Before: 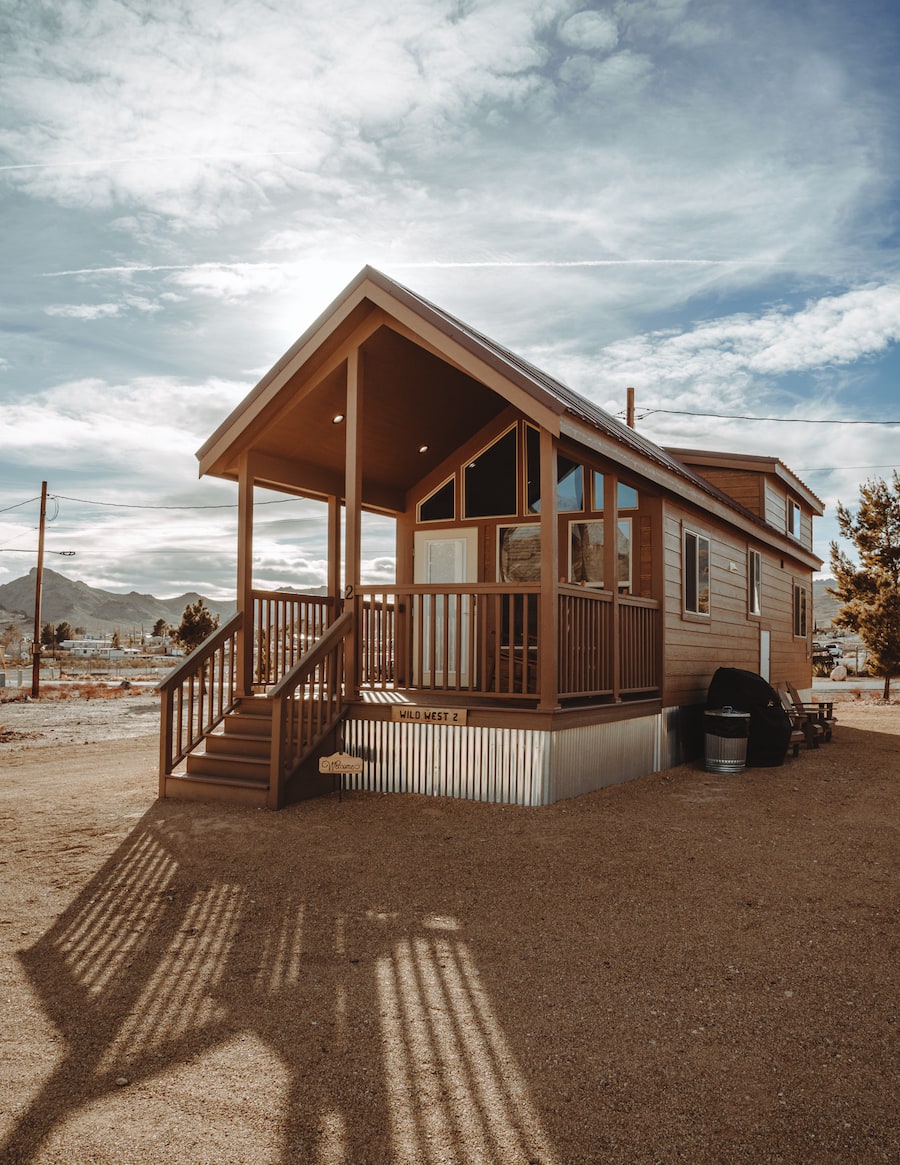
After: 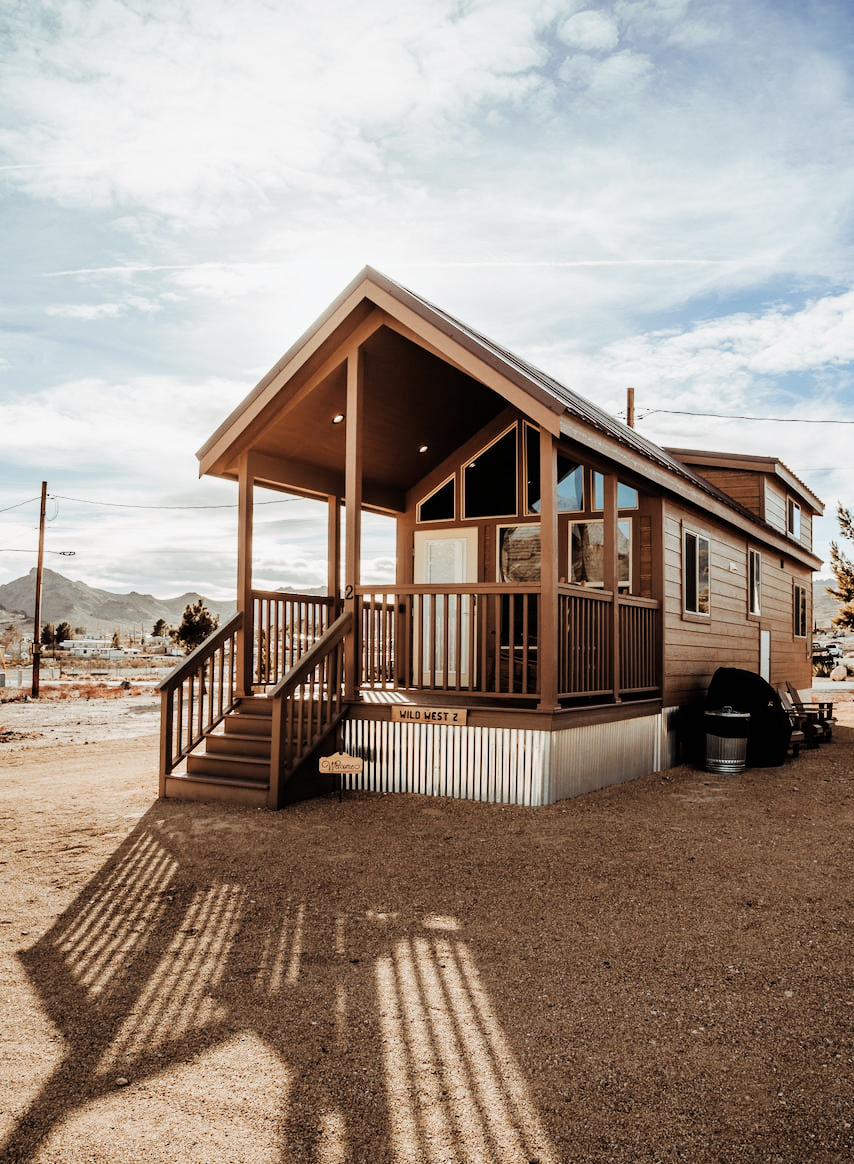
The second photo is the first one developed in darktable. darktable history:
filmic rgb: black relative exposure -5.08 EV, white relative exposure 3.99 EV, hardness 2.88, contrast 1.394, highlights saturation mix -28.81%, iterations of high-quality reconstruction 0
crop and rotate: left 0%, right 5.081%
exposure: black level correction 0, exposure 0.693 EV, compensate exposure bias true, compensate highlight preservation false
